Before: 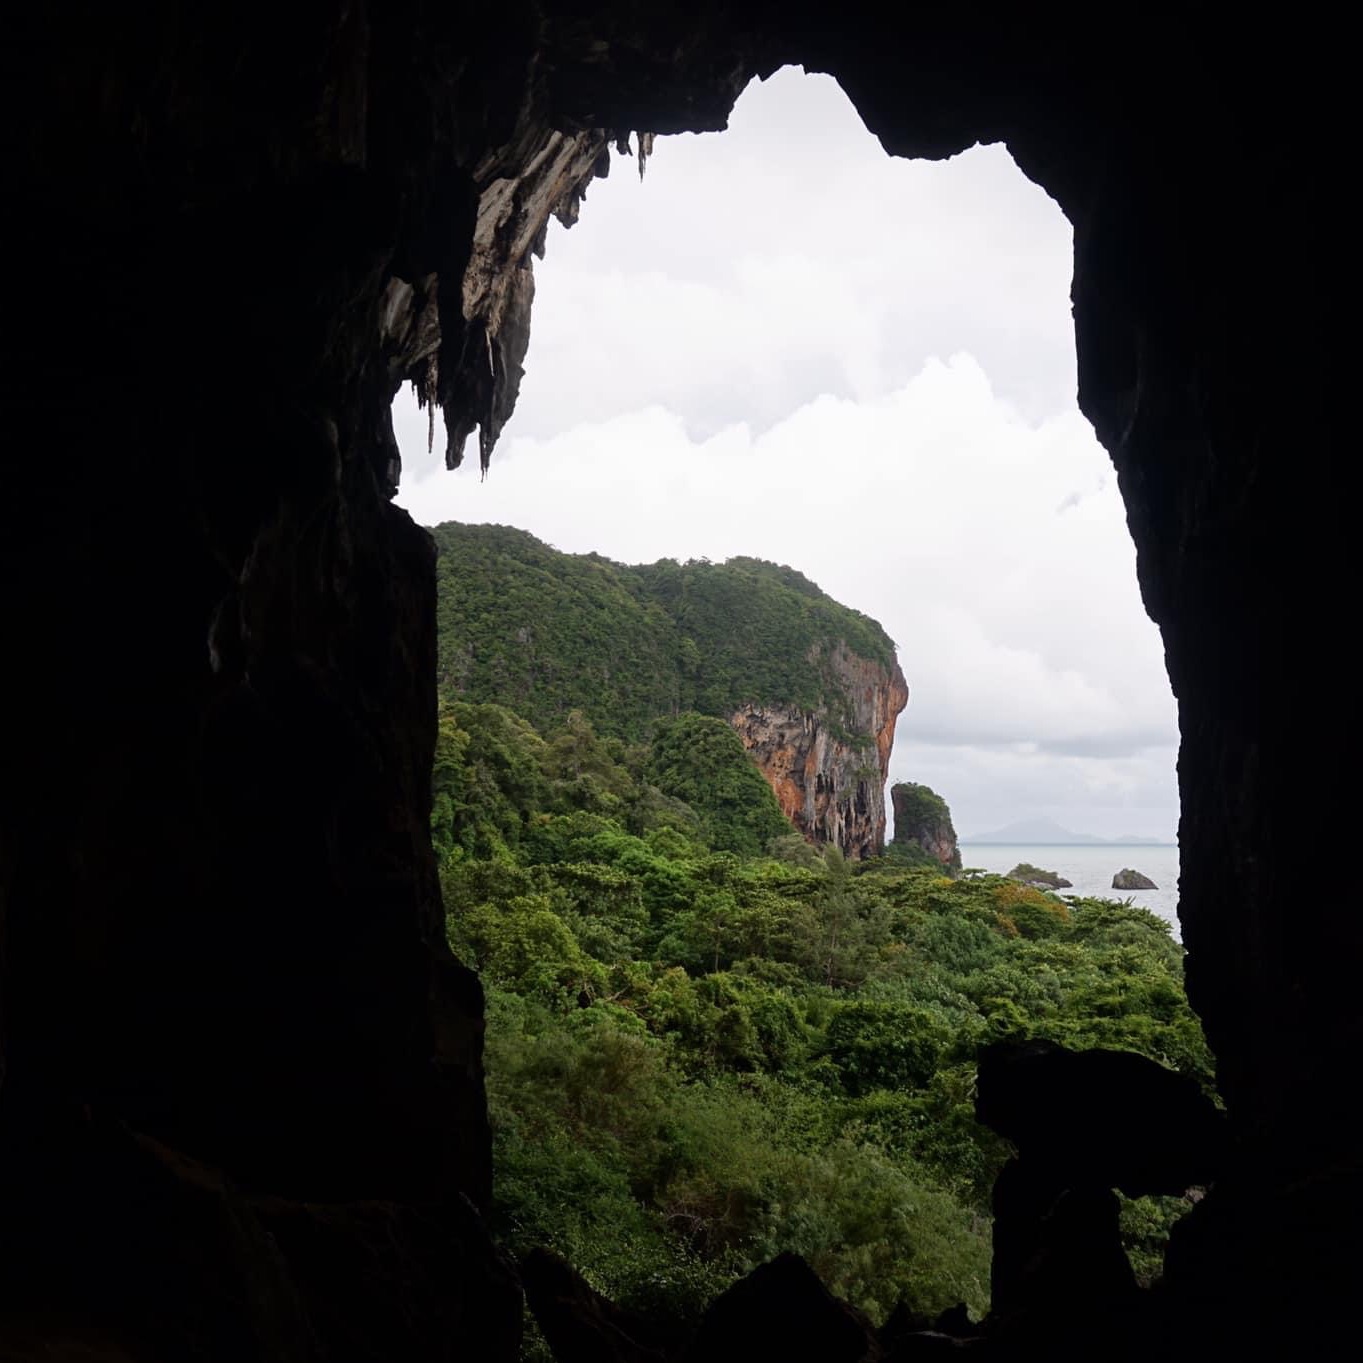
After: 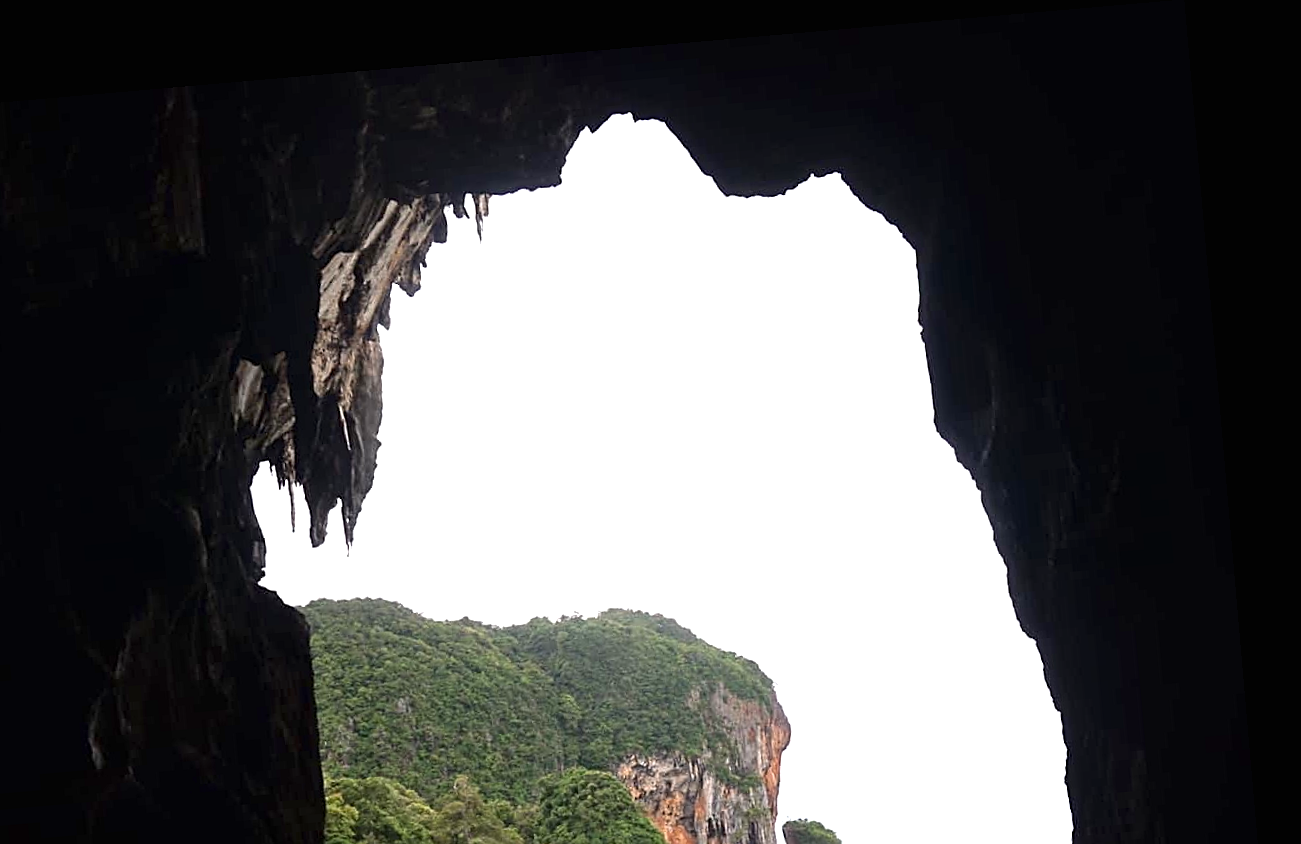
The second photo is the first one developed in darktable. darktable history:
crop and rotate: left 11.812%, bottom 42.776%
exposure: black level correction 0, exposure 1 EV, compensate exposure bias true, compensate highlight preservation false
sharpen: on, module defaults
rotate and perspective: rotation -4.98°, automatic cropping off
